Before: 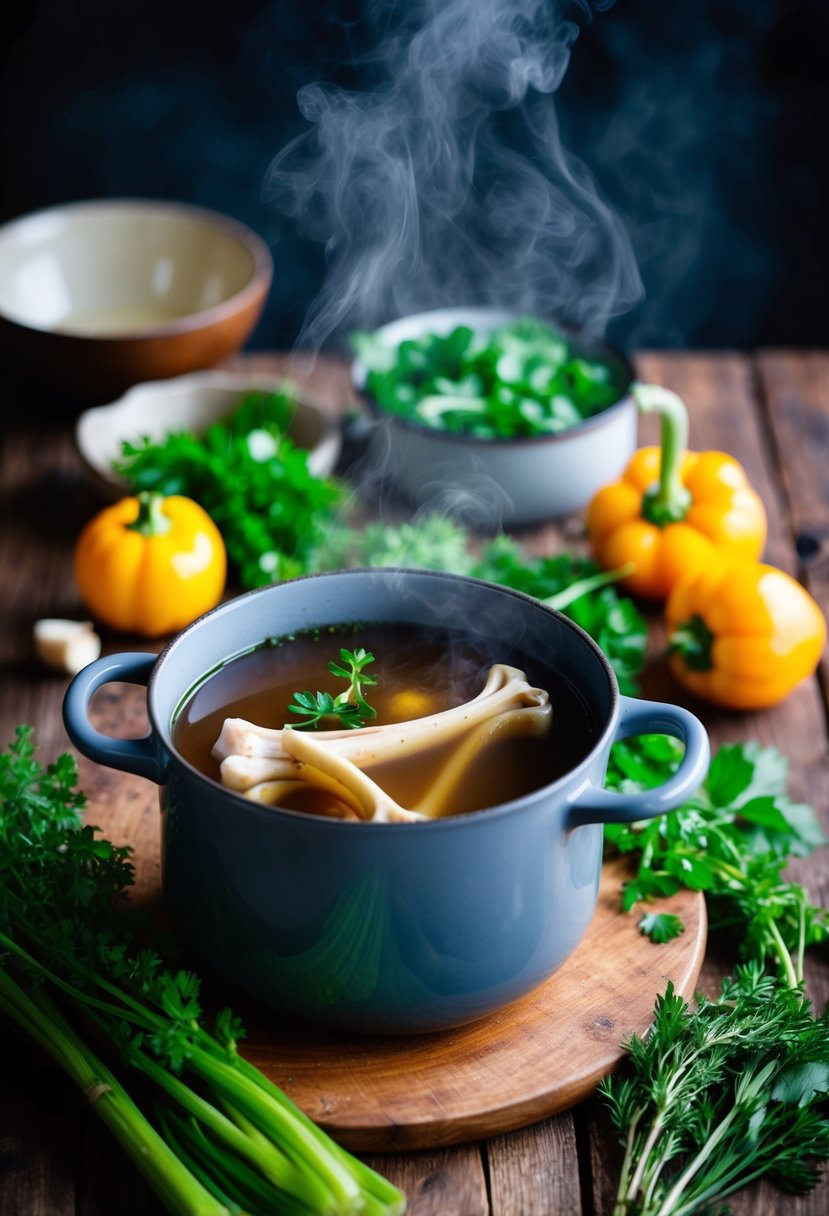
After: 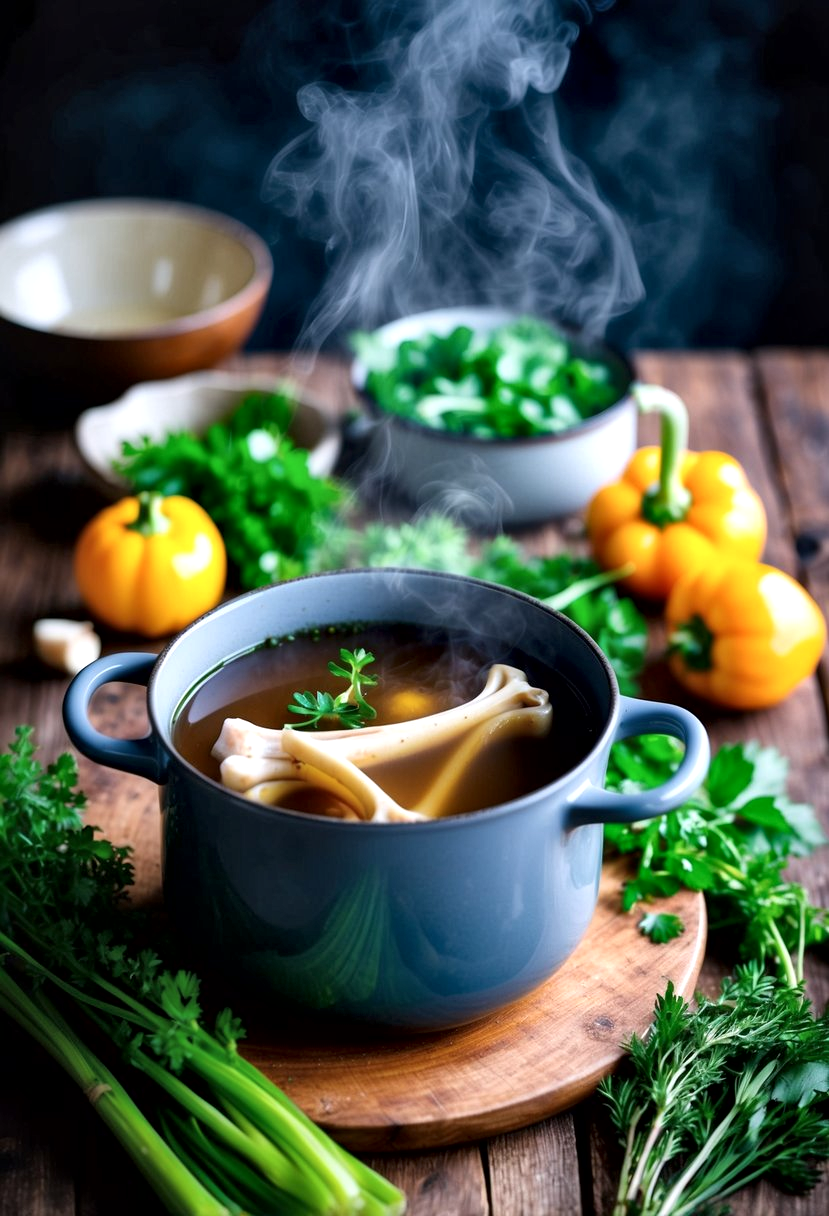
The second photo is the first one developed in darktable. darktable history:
exposure: exposure 0.201 EV, compensate highlight preservation false
color calibration: illuminant custom, x 0.349, y 0.364, temperature 4925.28 K
local contrast: mode bilateral grid, contrast 21, coarseness 50, detail 171%, midtone range 0.2
